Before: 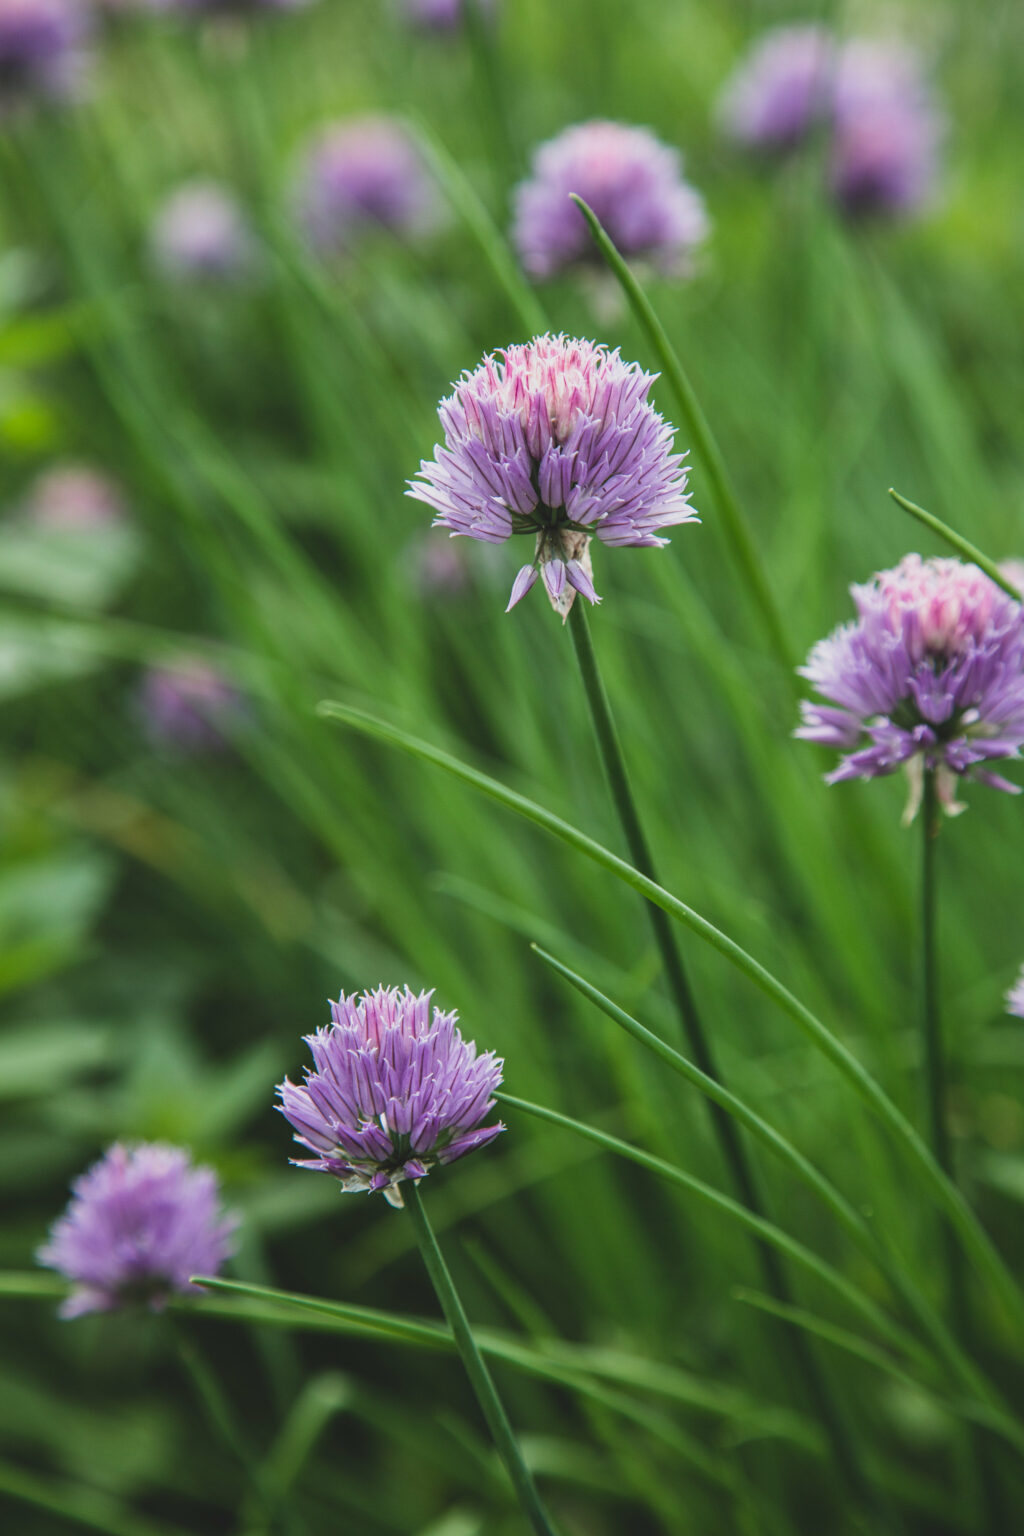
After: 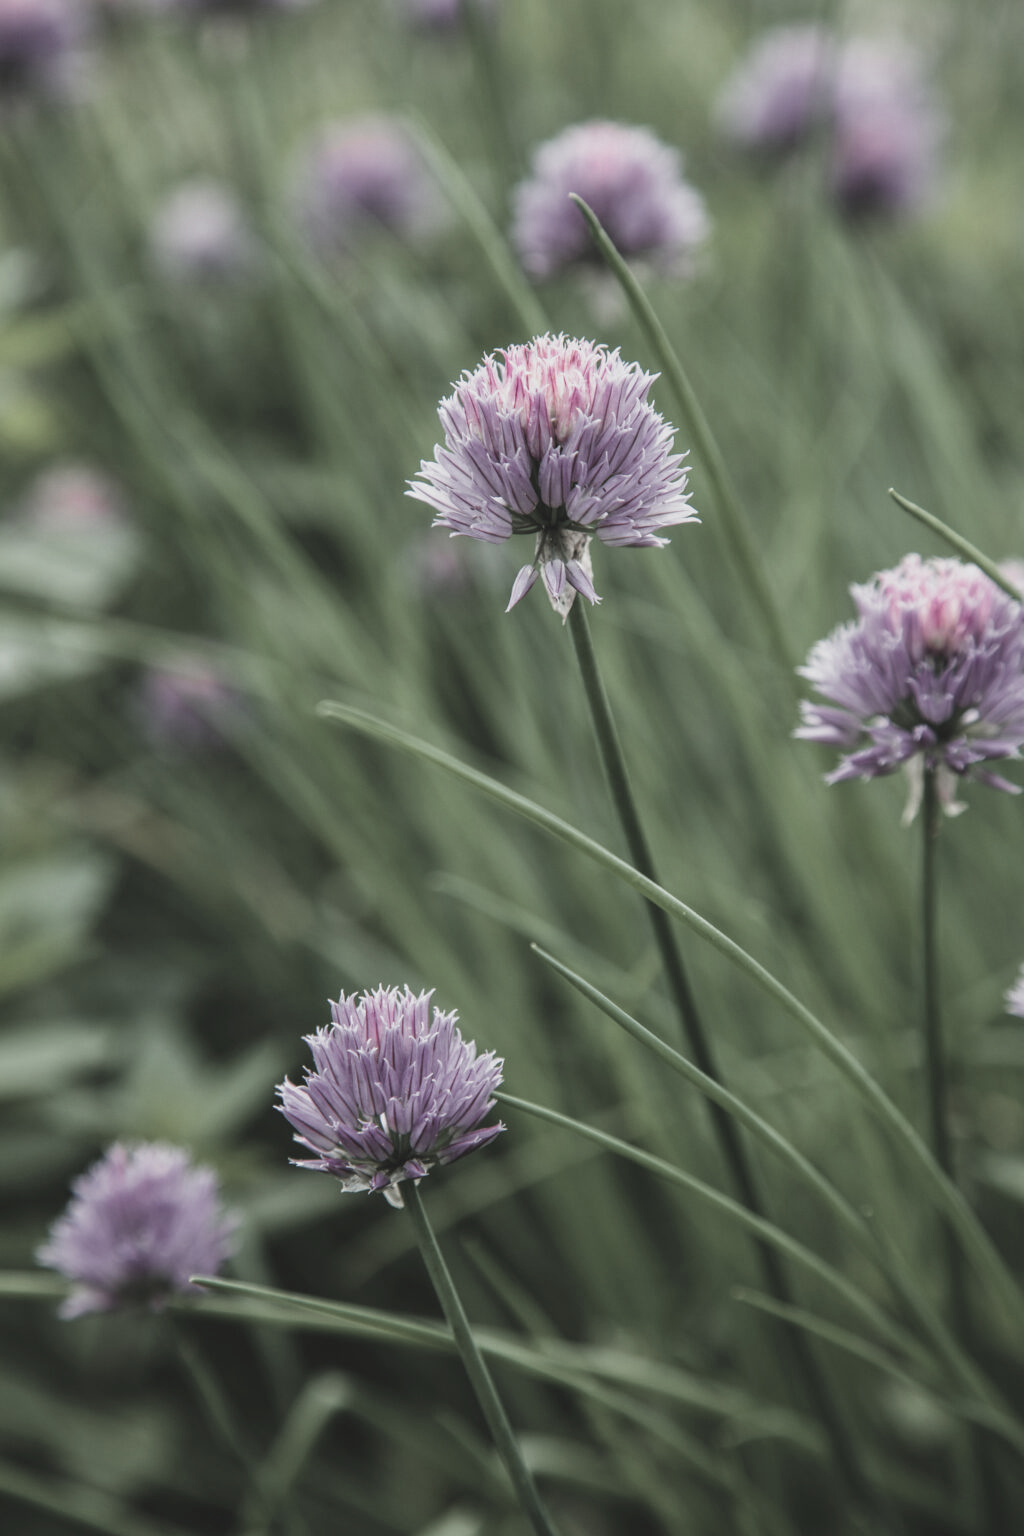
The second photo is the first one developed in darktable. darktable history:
fill light: on, module defaults
color zones: curves: ch1 [(0, 0.34) (0.143, 0.164) (0.286, 0.152) (0.429, 0.176) (0.571, 0.173) (0.714, 0.188) (0.857, 0.199) (1, 0.34)]
